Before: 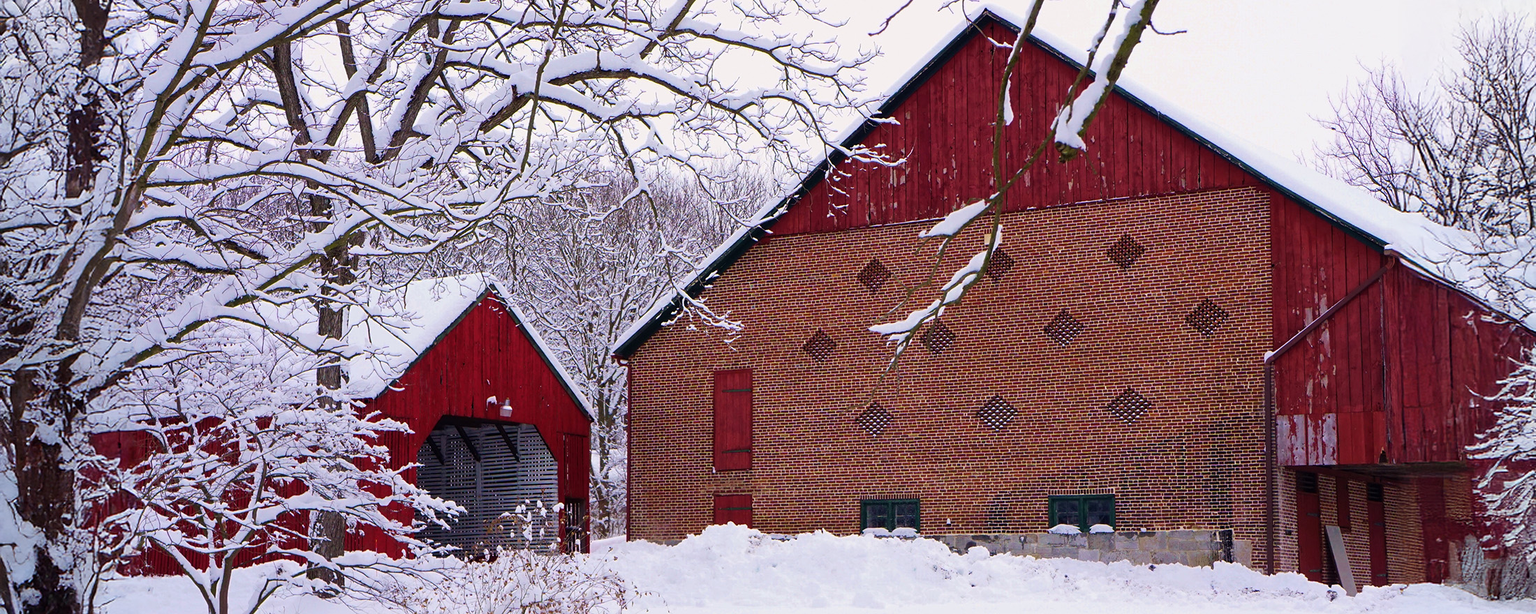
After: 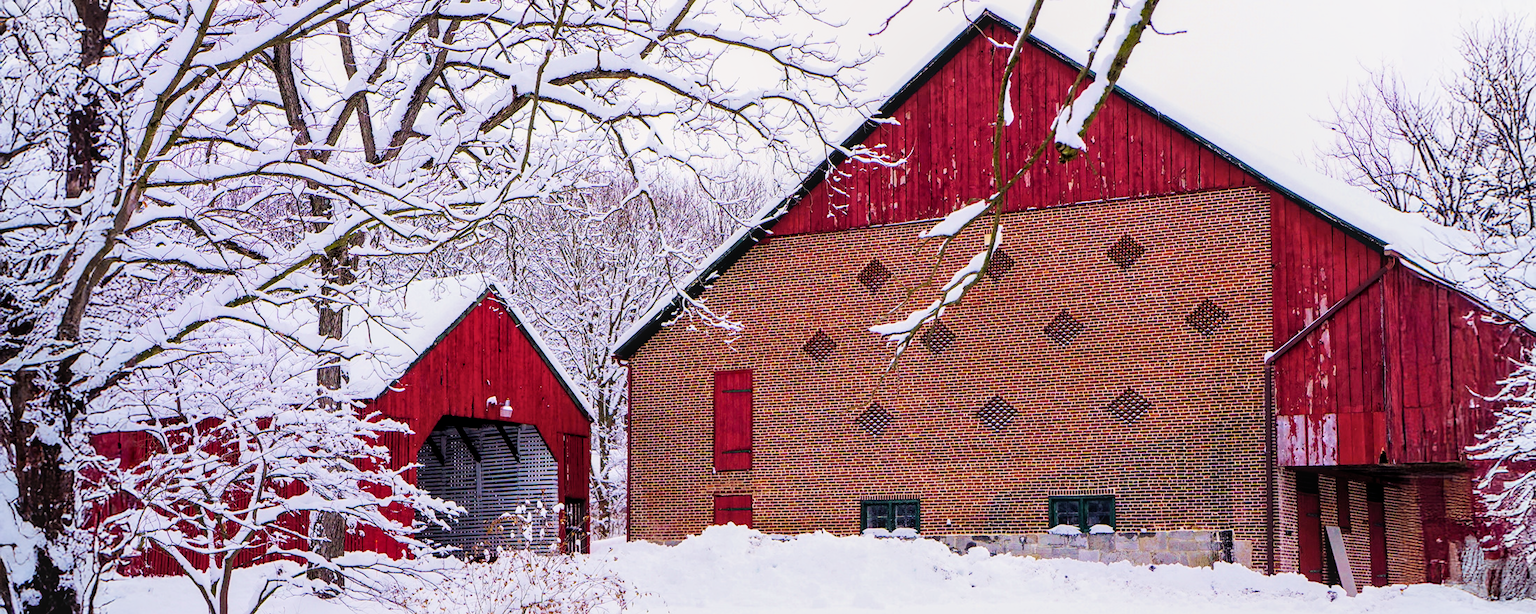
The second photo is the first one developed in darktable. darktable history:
color balance rgb: perceptual saturation grading › global saturation 20%, global vibrance 20%
filmic rgb: black relative exposure -5 EV, hardness 2.88, contrast 1.2, highlights saturation mix -30%
exposure: black level correction 0, exposure 0.9 EV, compensate exposure bias true, compensate highlight preservation false
local contrast: on, module defaults
